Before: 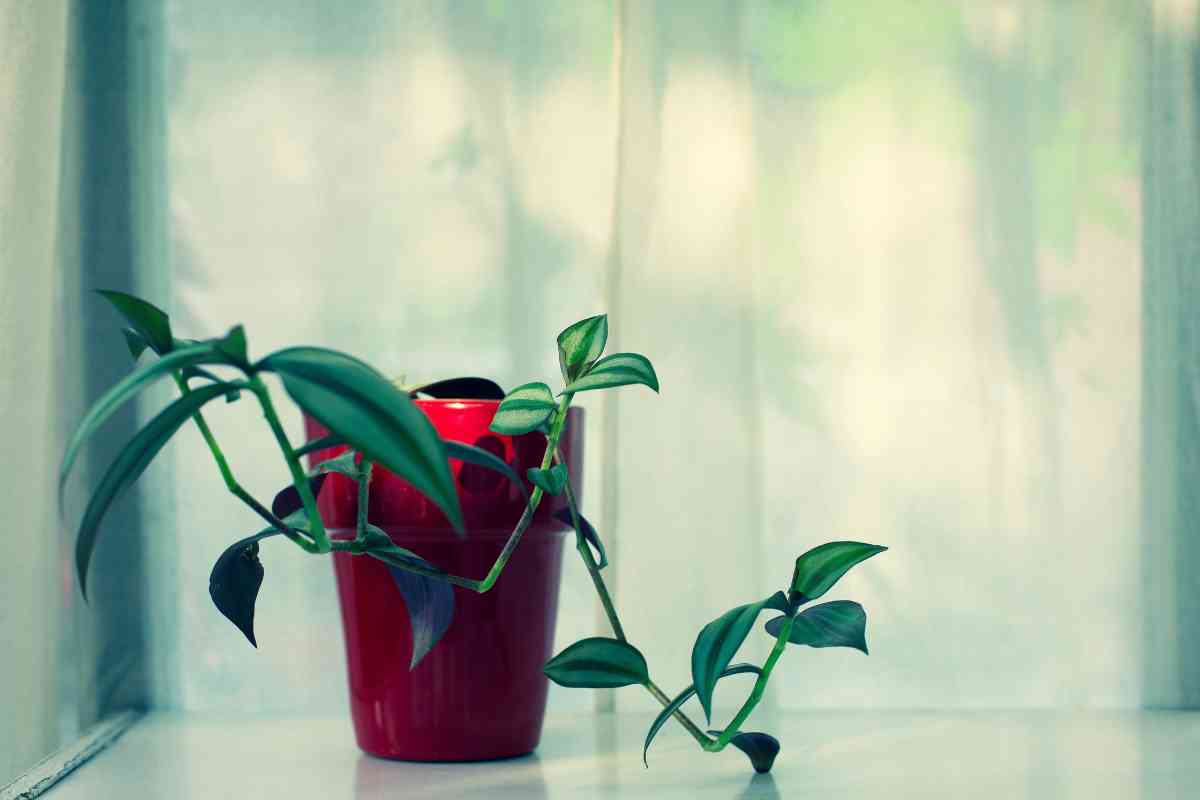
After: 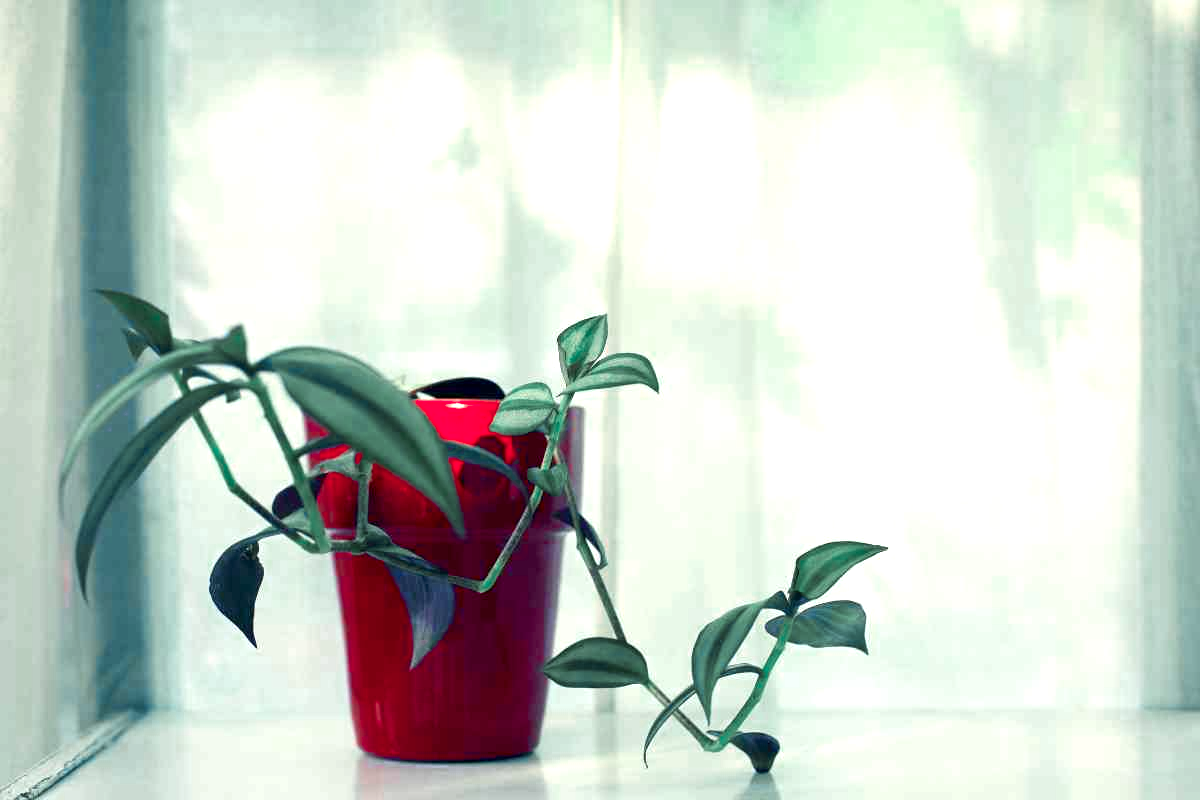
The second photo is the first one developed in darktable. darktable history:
color zones: curves: ch0 [(0, 0.466) (0.128, 0.466) (0.25, 0.5) (0.375, 0.456) (0.5, 0.5) (0.625, 0.5) (0.737, 0.652) (0.875, 0.5)]; ch1 [(0, 0.603) (0.125, 0.618) (0.261, 0.348) (0.372, 0.353) (0.497, 0.363) (0.611, 0.45) (0.731, 0.427) (0.875, 0.518) (0.998, 0.652)]; ch2 [(0, 0.559) (0.125, 0.451) (0.253, 0.564) (0.37, 0.578) (0.5, 0.466) (0.625, 0.471) (0.731, 0.471) (0.88, 0.485)], mix 38.67%
exposure: black level correction 0.002, exposure 0.677 EV, compensate highlight preservation false
